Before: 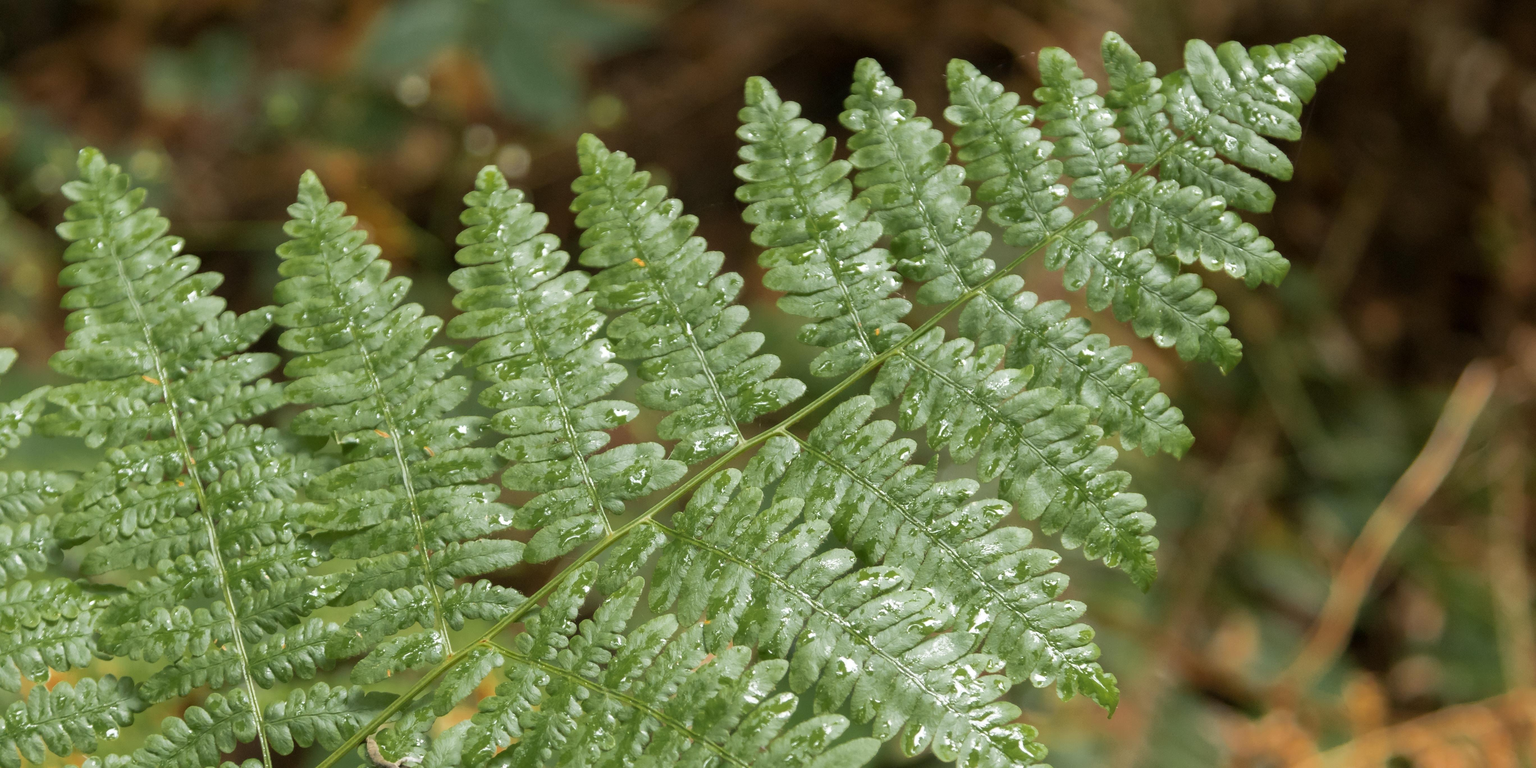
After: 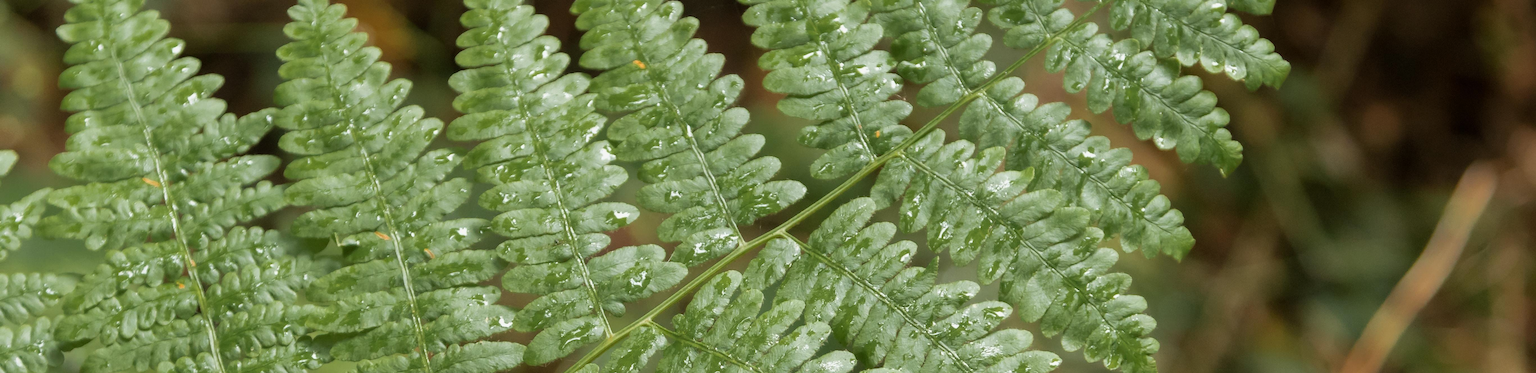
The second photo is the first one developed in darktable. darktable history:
crop and rotate: top 25.84%, bottom 25.535%
tone equalizer: edges refinement/feathering 500, mask exposure compensation -1.57 EV, preserve details no
filmic rgb: black relative exposure -16 EV, white relative exposure 2.89 EV, threshold 5.99 EV, hardness 10, color science v6 (2022), enable highlight reconstruction true
